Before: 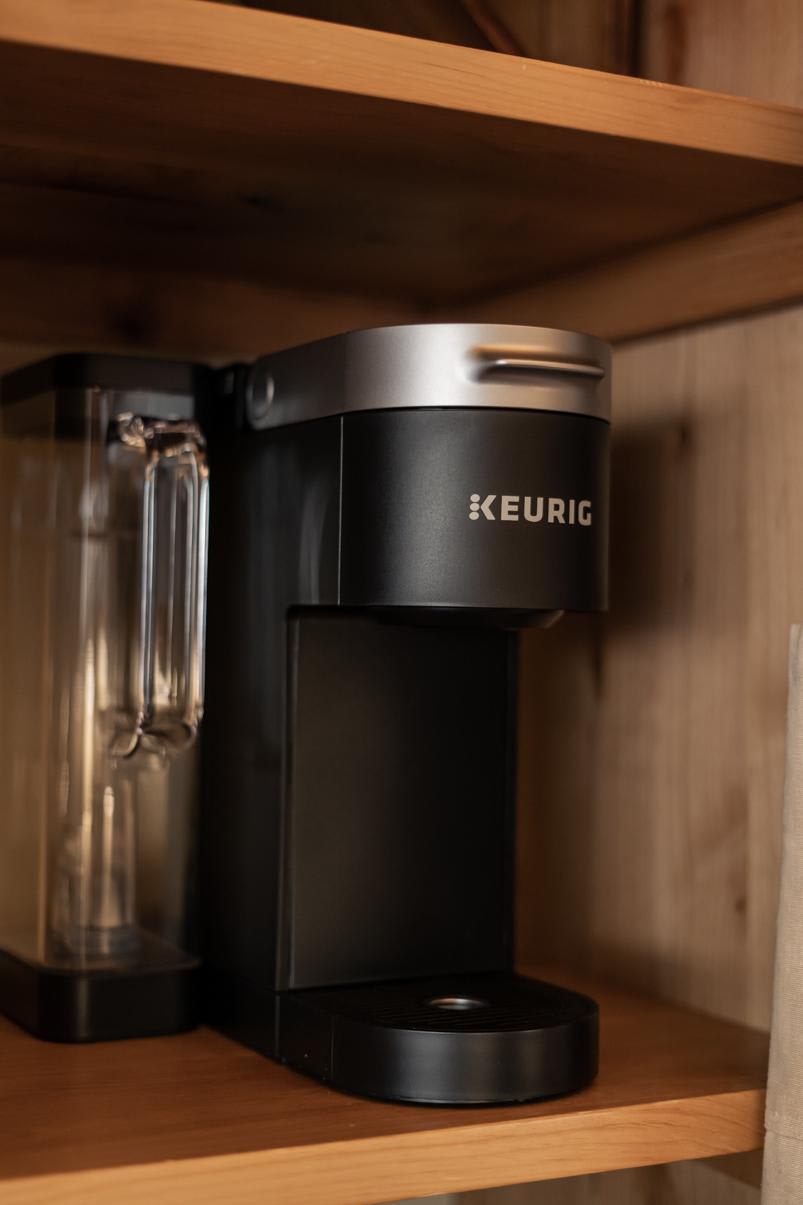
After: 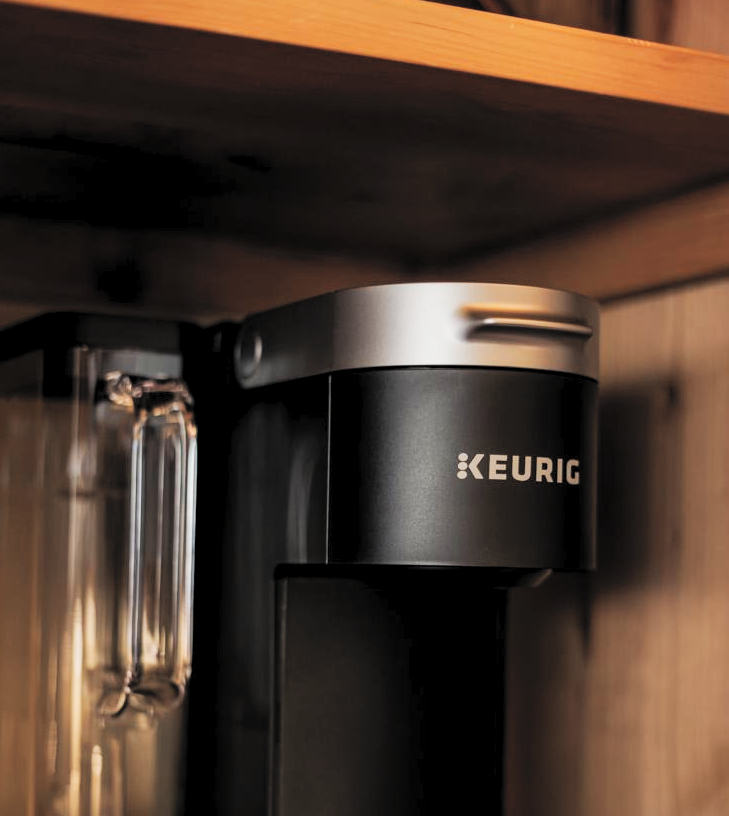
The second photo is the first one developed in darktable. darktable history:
crop: left 1.509%, top 3.452%, right 7.696%, bottom 28.452%
tone curve: curves: ch0 [(0, 0) (0.003, 0.002) (0.011, 0.006) (0.025, 0.014) (0.044, 0.02) (0.069, 0.027) (0.1, 0.036) (0.136, 0.05) (0.177, 0.081) (0.224, 0.118) (0.277, 0.183) (0.335, 0.262) (0.399, 0.351) (0.468, 0.456) (0.543, 0.571) (0.623, 0.692) (0.709, 0.795) (0.801, 0.88) (0.898, 0.948) (1, 1)], preserve colors none
exposure: black level correction -0.036, exposure -0.497 EV, compensate highlight preservation false
rgb levels: levels [[0.027, 0.429, 0.996], [0, 0.5, 1], [0, 0.5, 1]]
